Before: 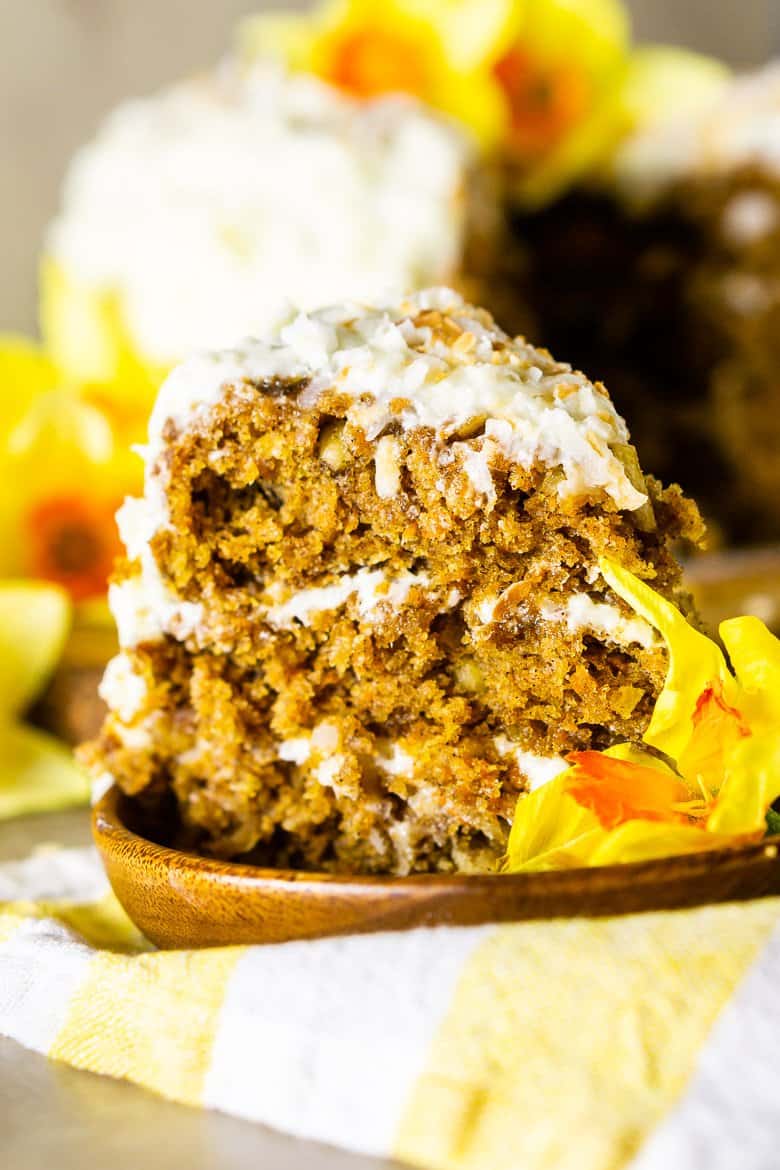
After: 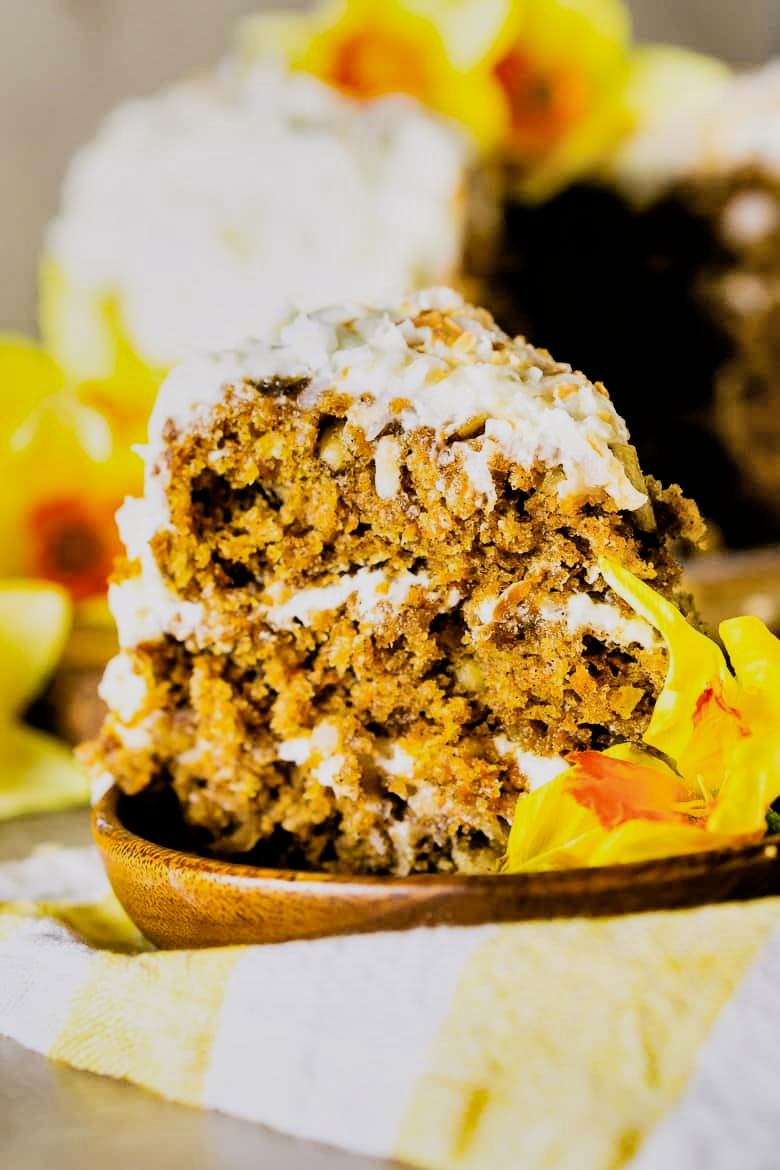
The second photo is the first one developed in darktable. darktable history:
filmic rgb: black relative exposure -5 EV, hardness 2.88, contrast 1.3, highlights saturation mix -30%
white balance: red 1.004, blue 1.024
shadows and highlights: low approximation 0.01, soften with gaussian
